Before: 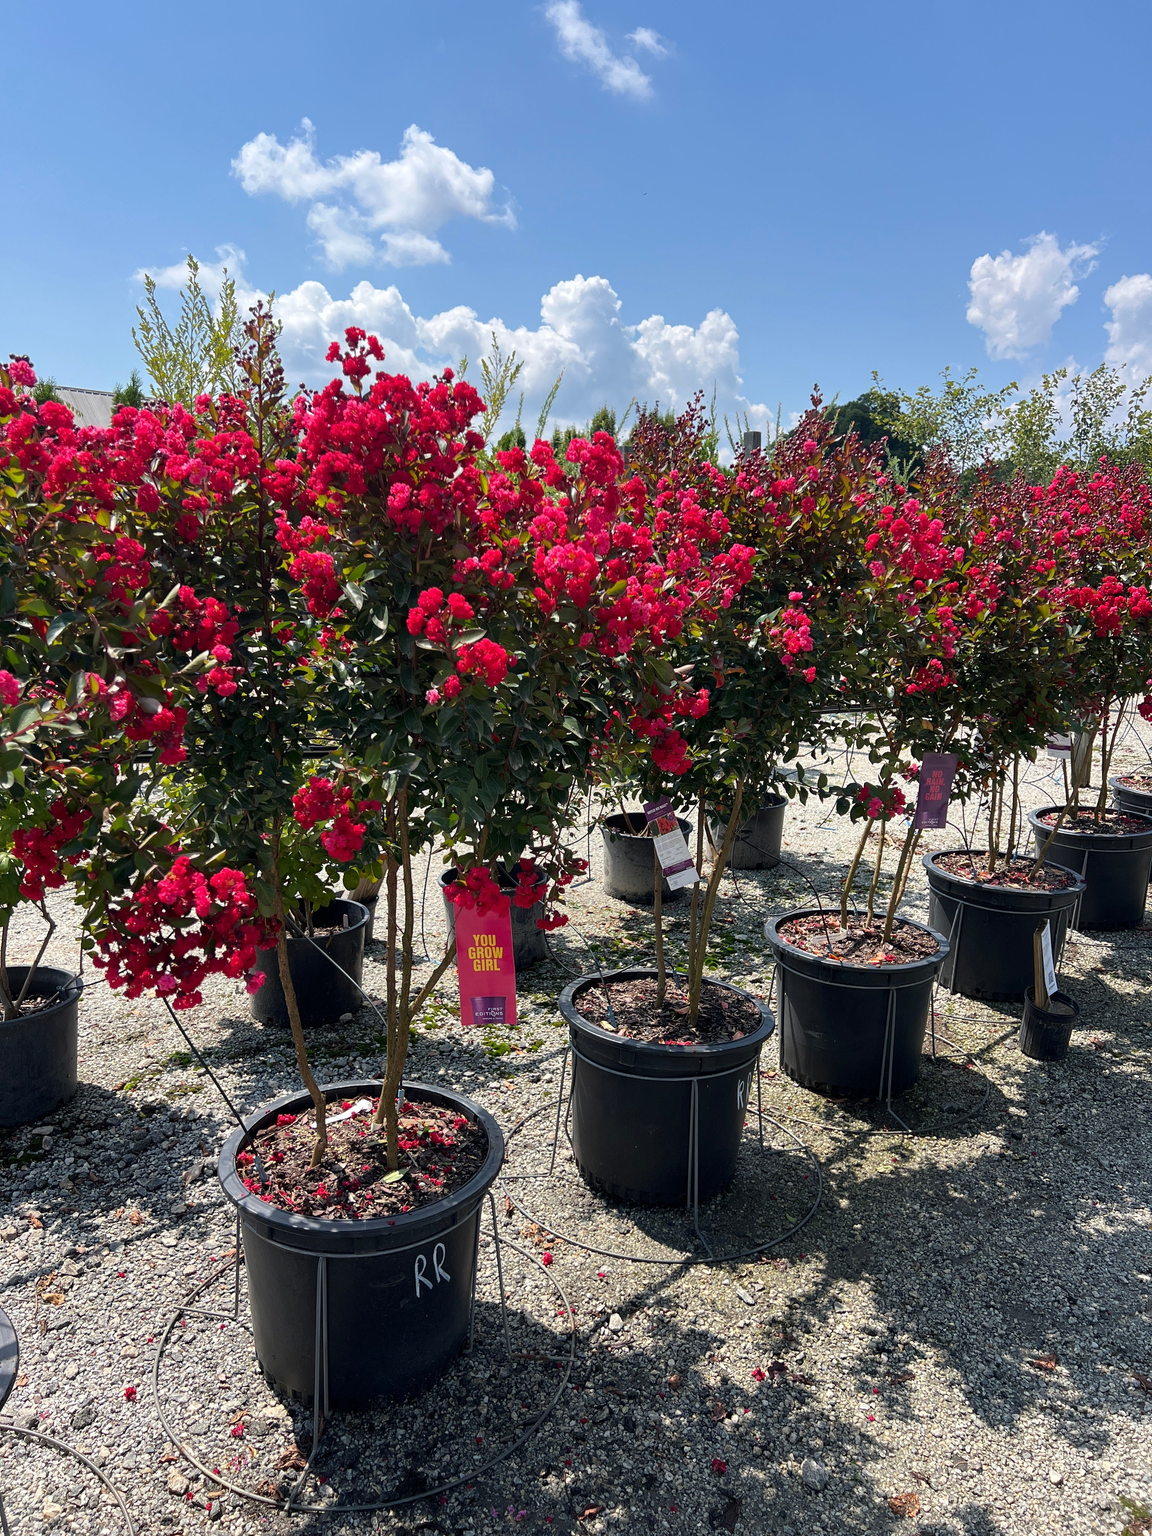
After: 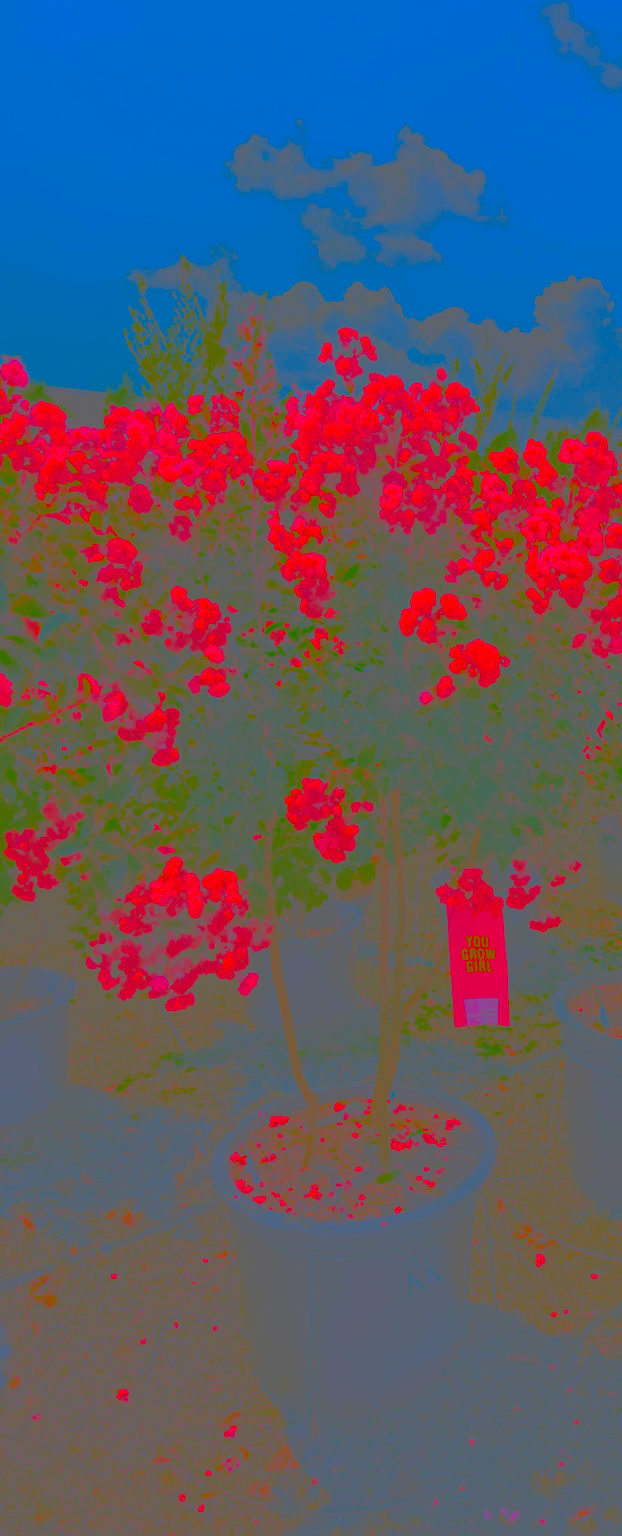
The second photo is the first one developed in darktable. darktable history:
contrast brightness saturation: contrast -0.988, brightness -0.163, saturation 0.769
shadows and highlights: on, module defaults
sharpen: on, module defaults
crop: left 0.725%, right 45.245%, bottom 0.083%
